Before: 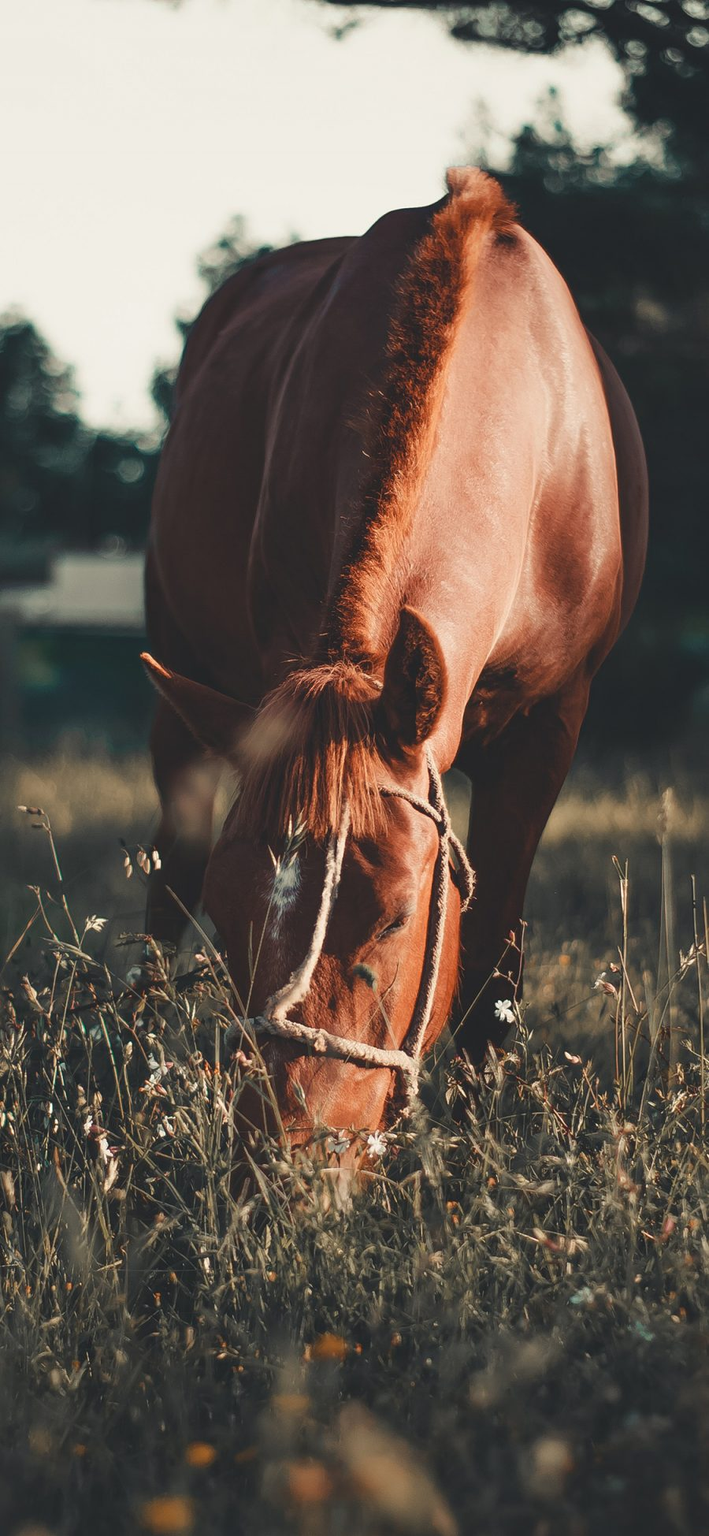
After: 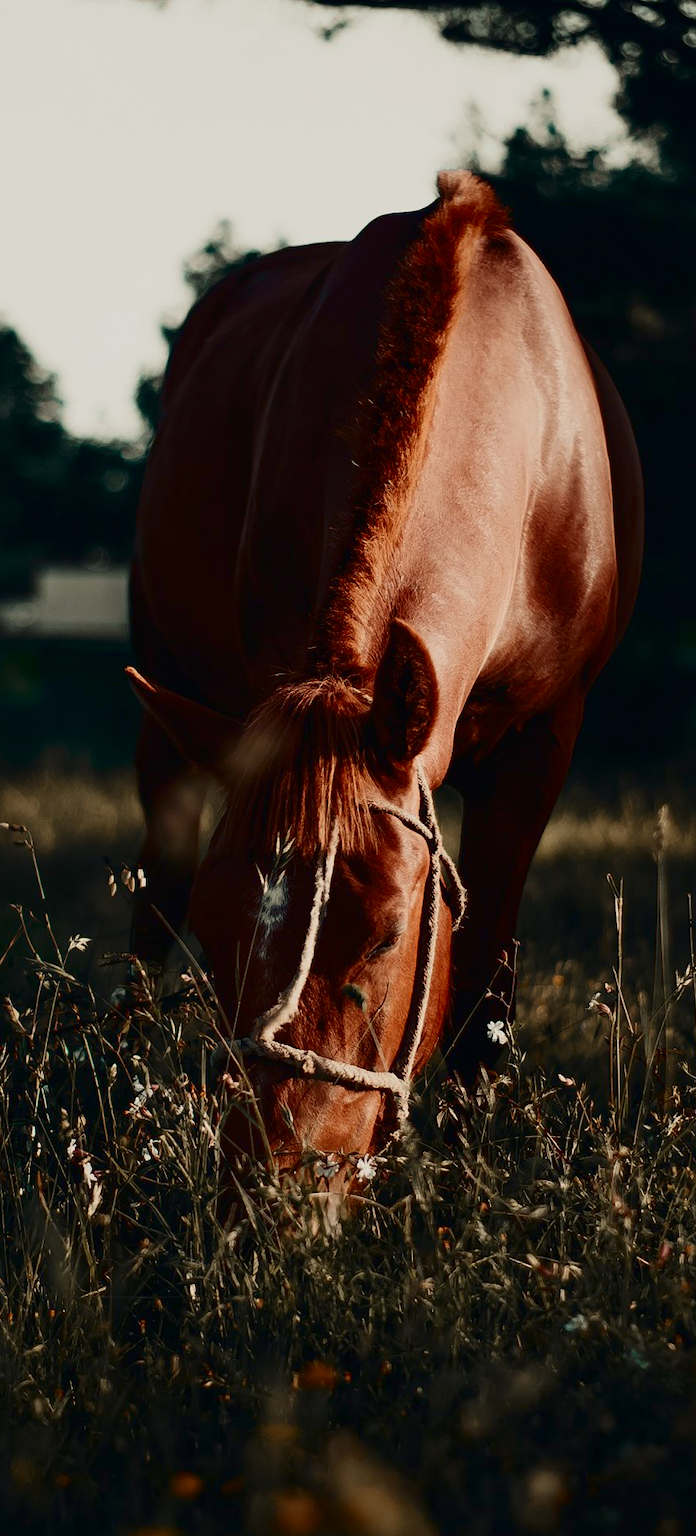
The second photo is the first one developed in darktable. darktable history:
crop and rotate: left 2.594%, right 1.113%, bottom 2.002%
tone equalizer: edges refinement/feathering 500, mask exposure compensation -1.57 EV, preserve details no
contrast brightness saturation: contrast 0.311, brightness -0.072, saturation 0.173
exposure: black level correction 0.009, exposure -0.669 EV, compensate highlight preservation false
